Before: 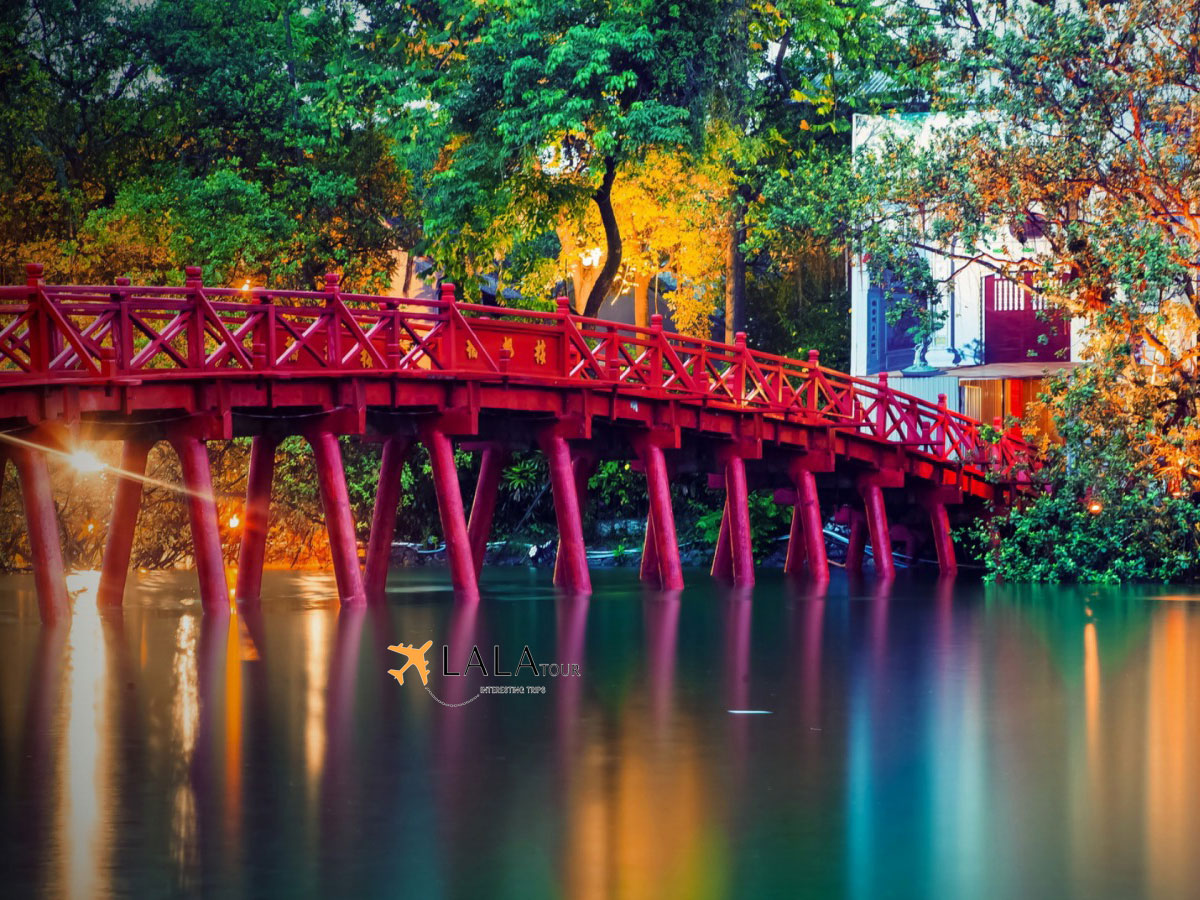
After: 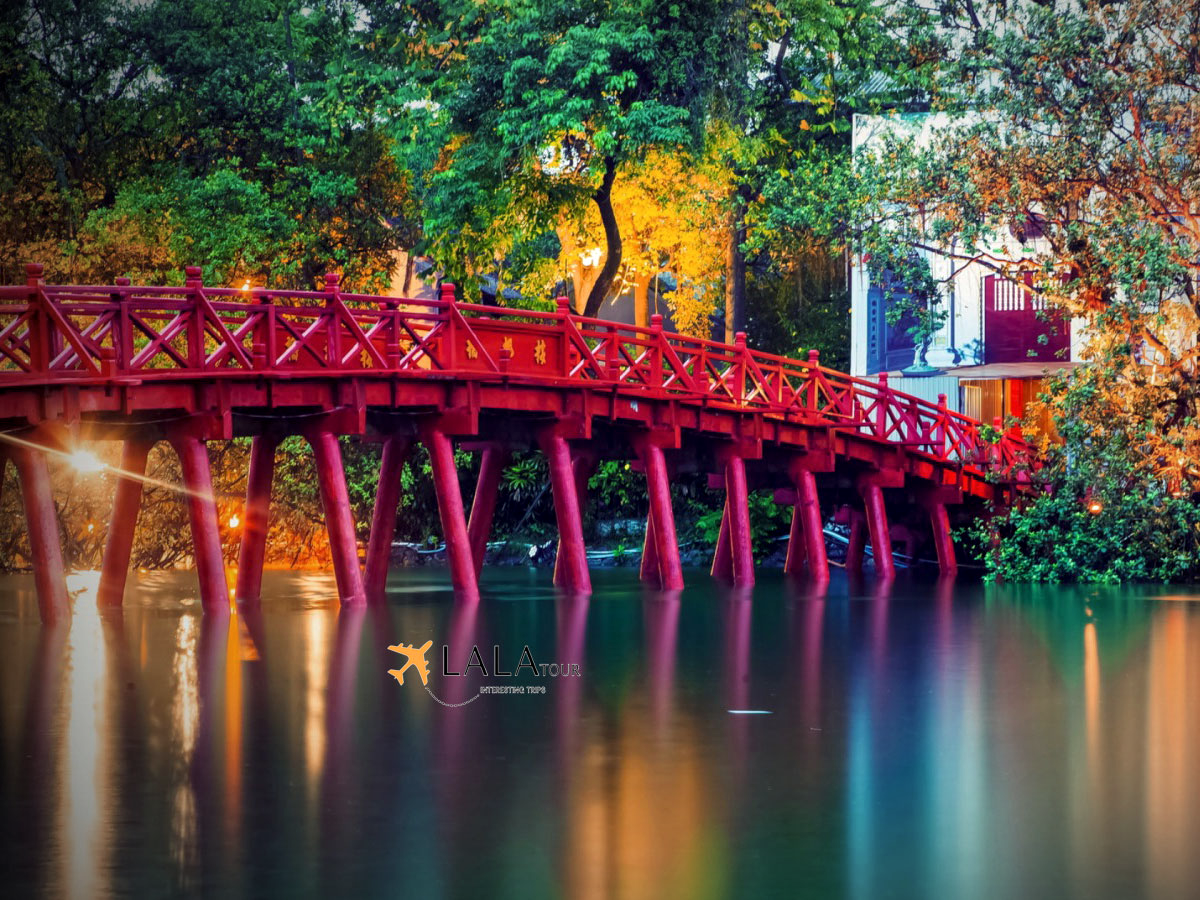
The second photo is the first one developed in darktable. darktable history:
vignetting: fall-off radius 100%, width/height ratio 1.337
local contrast: highlights 100%, shadows 100%, detail 120%, midtone range 0.2
